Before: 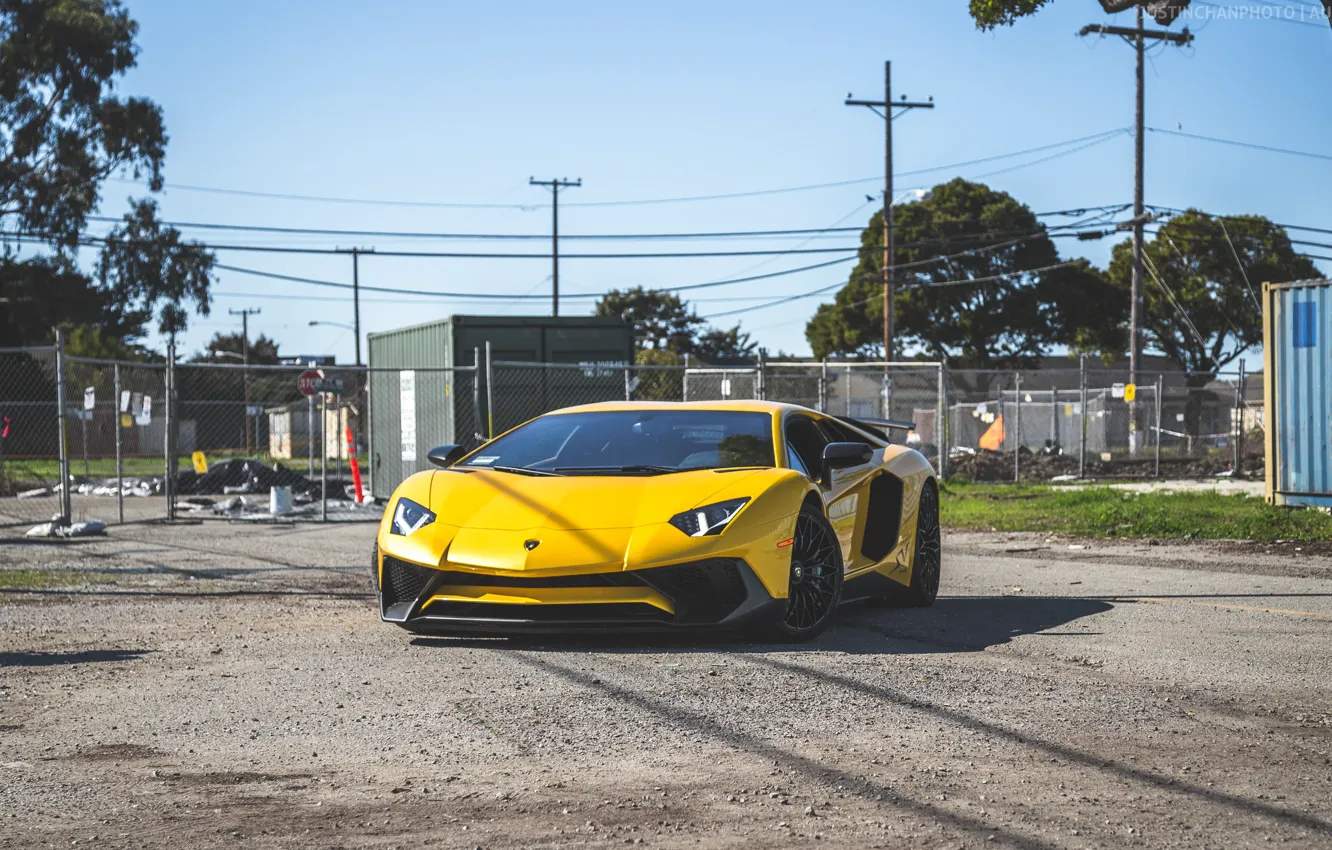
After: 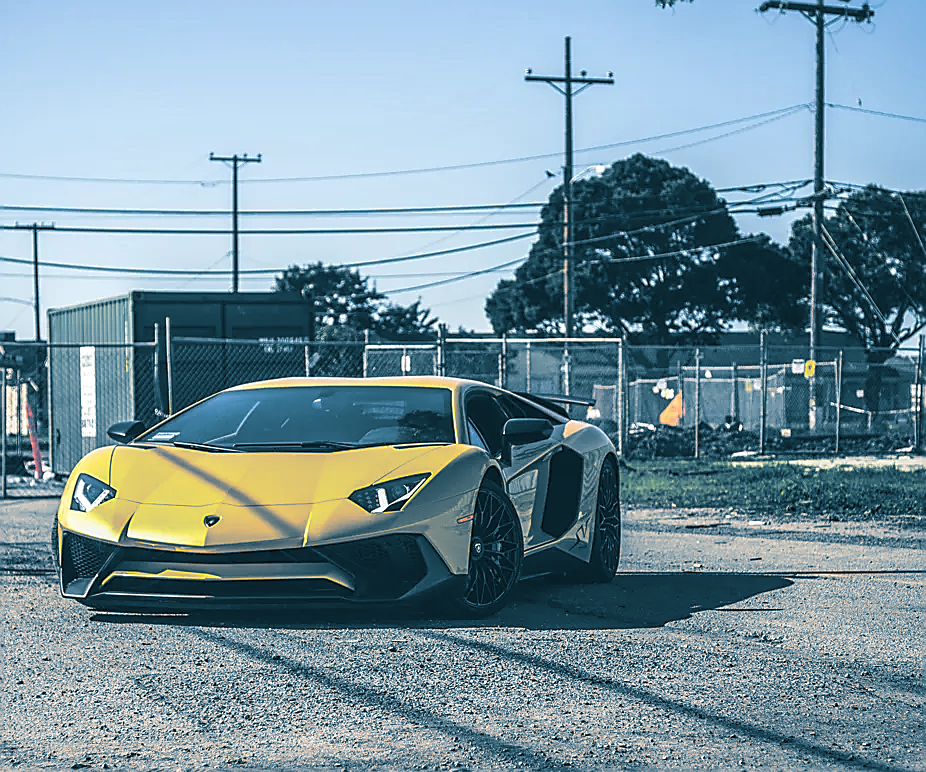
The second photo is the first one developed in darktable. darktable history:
local contrast: on, module defaults
sharpen: radius 1.4, amount 1.25, threshold 0.7
split-toning: shadows › hue 212.4°, balance -70
crop and rotate: left 24.034%, top 2.838%, right 6.406%, bottom 6.299%
